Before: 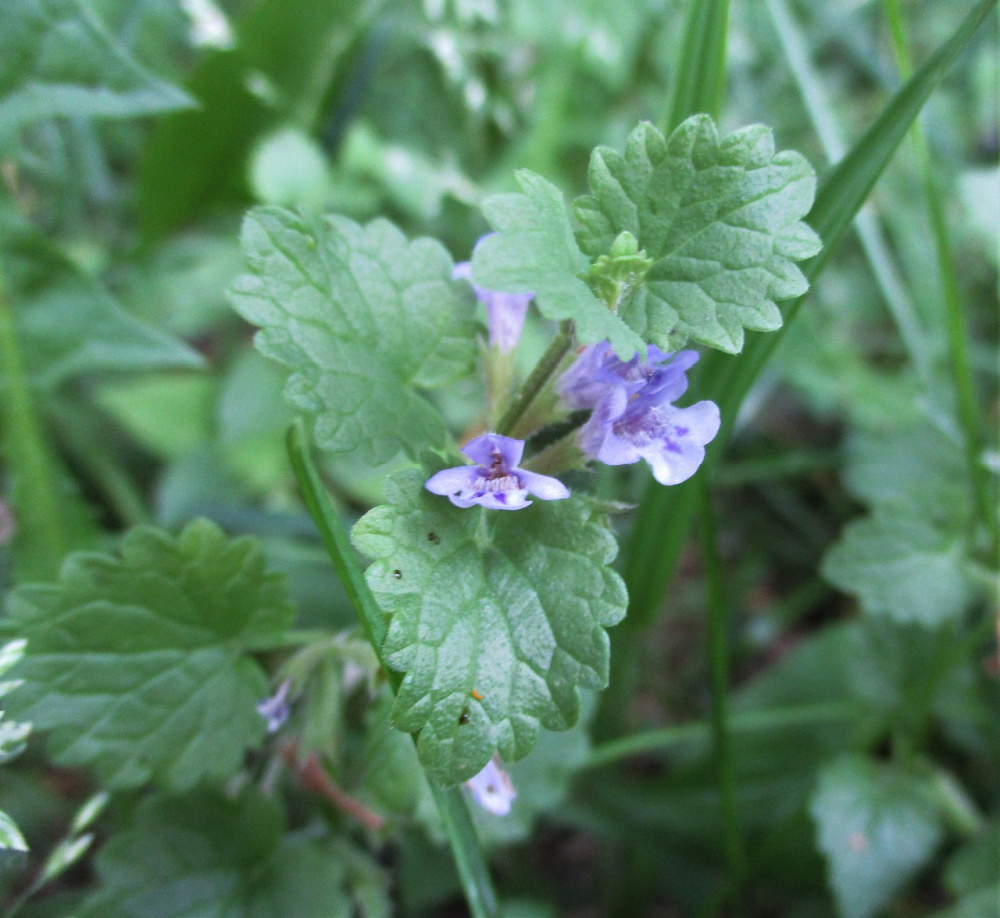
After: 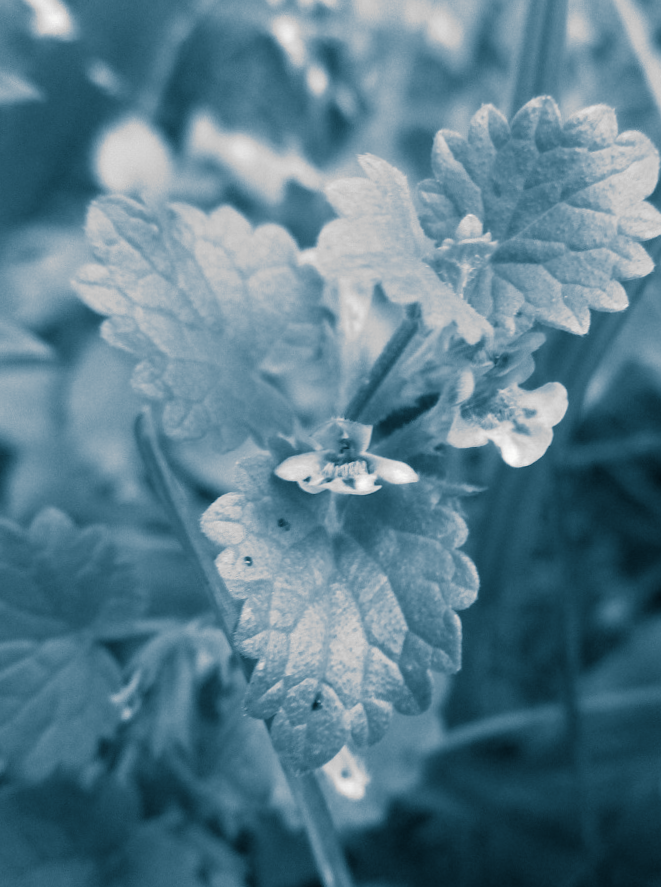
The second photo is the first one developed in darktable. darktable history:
rotate and perspective: rotation -1°, crop left 0.011, crop right 0.989, crop top 0.025, crop bottom 0.975
white balance: red 1, blue 1
monochrome: on, module defaults
split-toning: shadows › hue 212.4°, balance -70
color correction: highlights b* 3
crop and rotate: left 15.055%, right 18.278%
